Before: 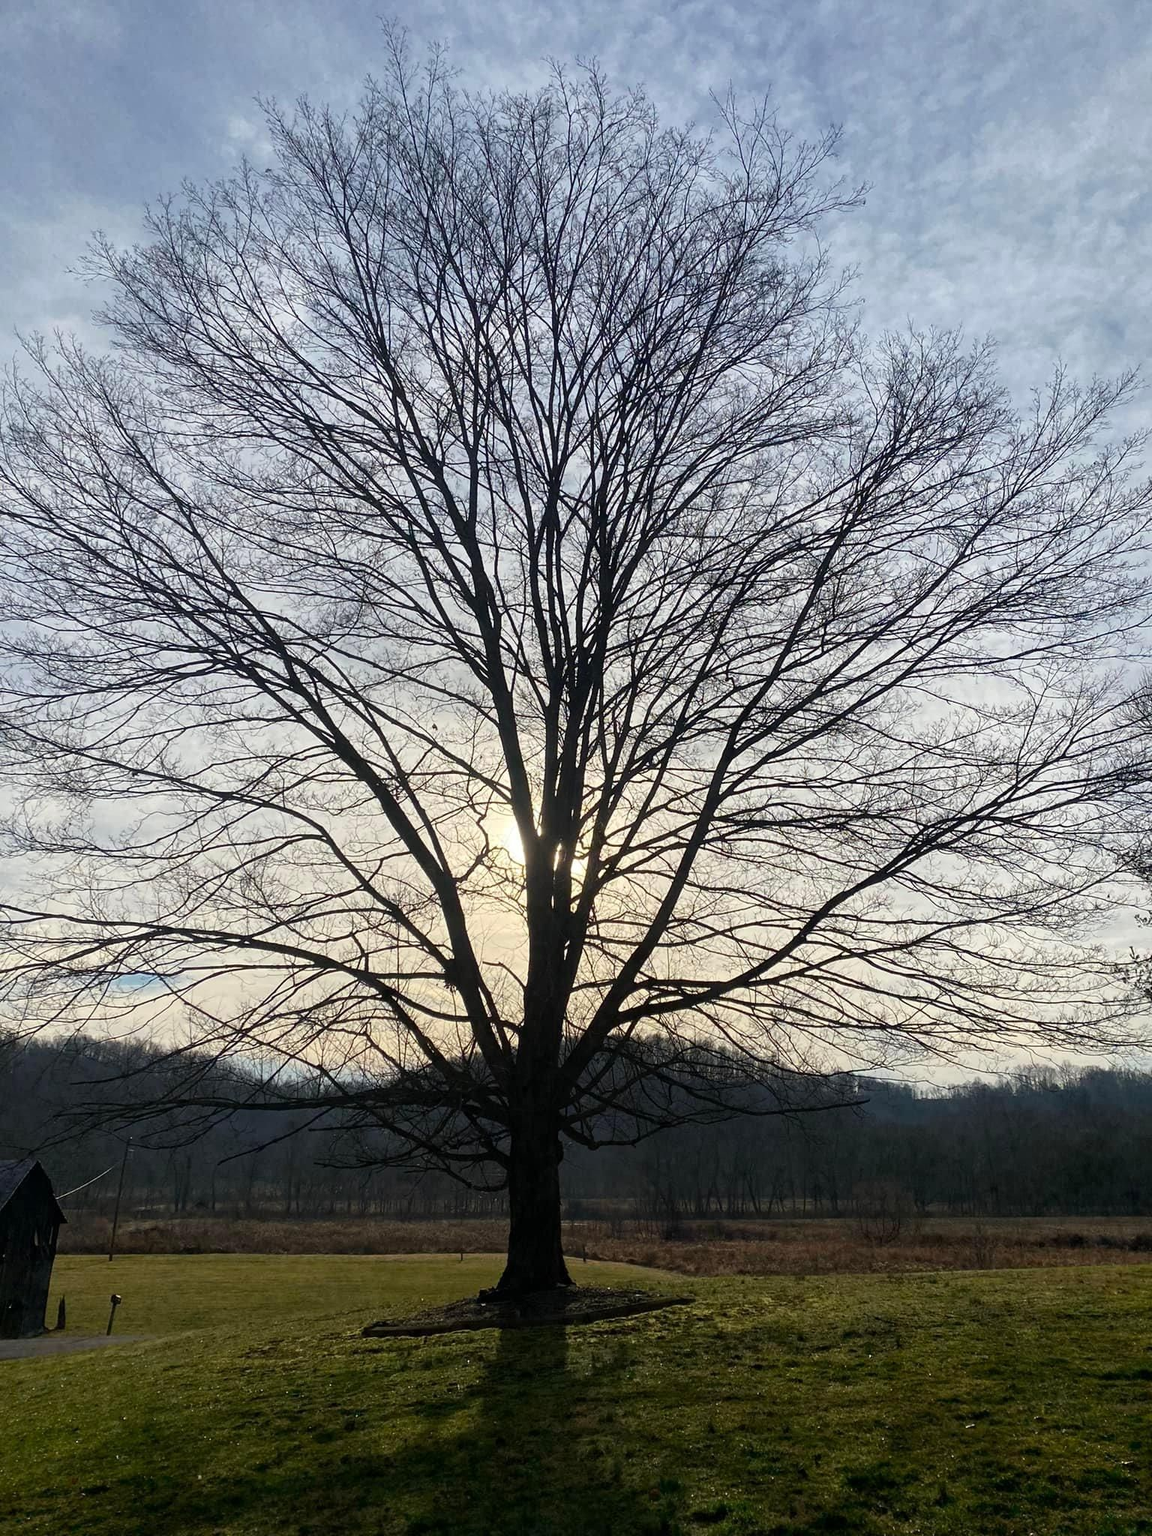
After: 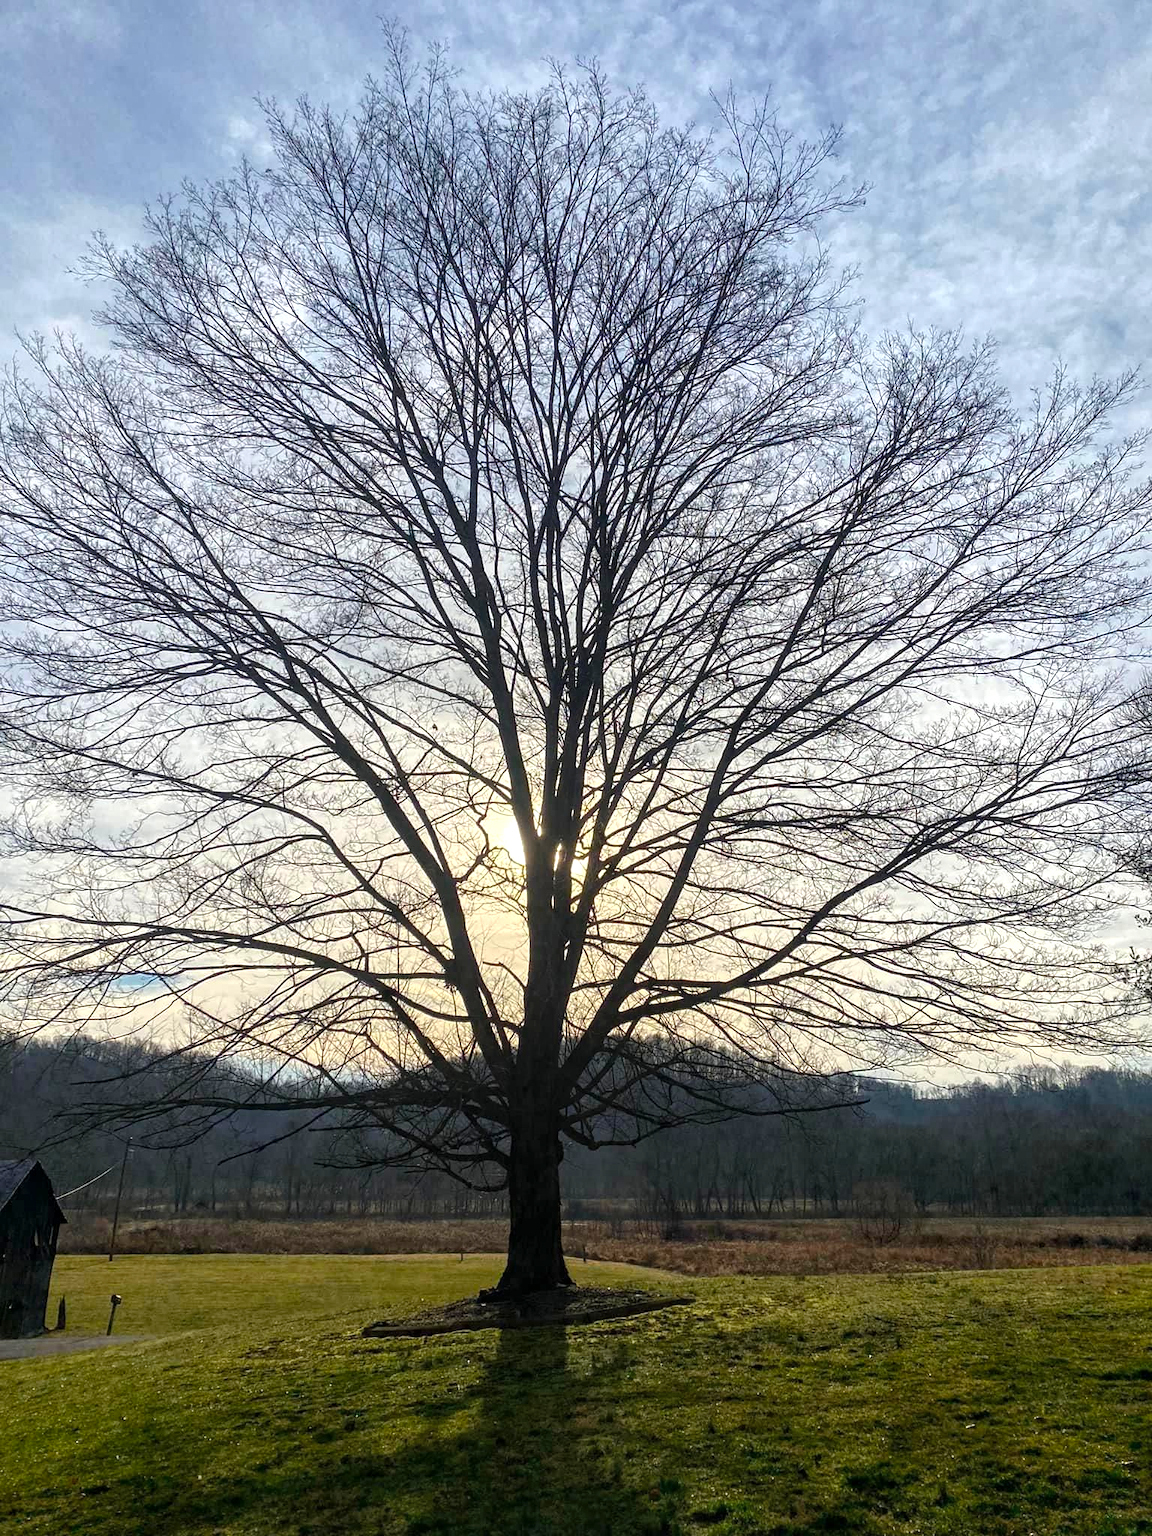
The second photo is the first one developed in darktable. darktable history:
color balance rgb: perceptual saturation grading › global saturation 15.086%, perceptual brilliance grading › global brilliance 9.528%, perceptual brilliance grading › shadows 14.9%
local contrast: on, module defaults
